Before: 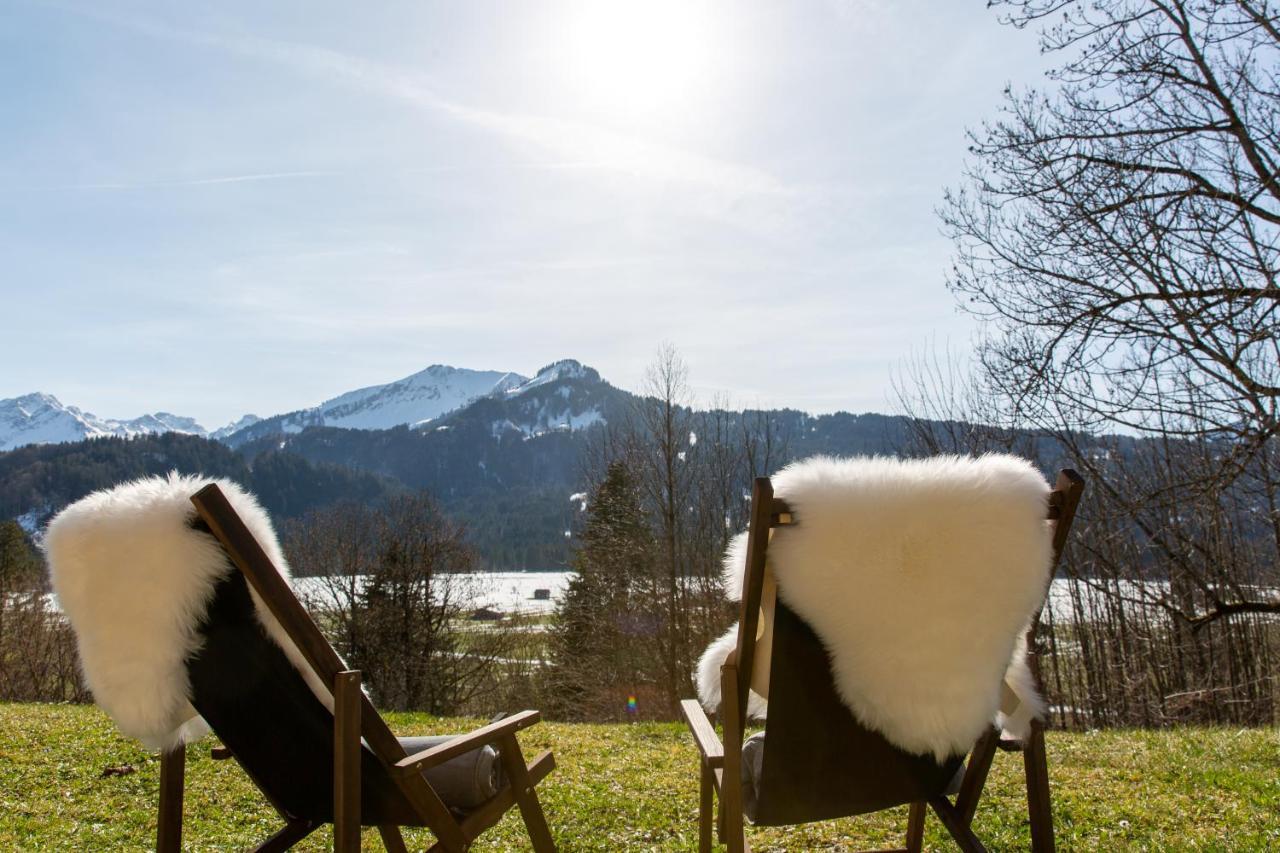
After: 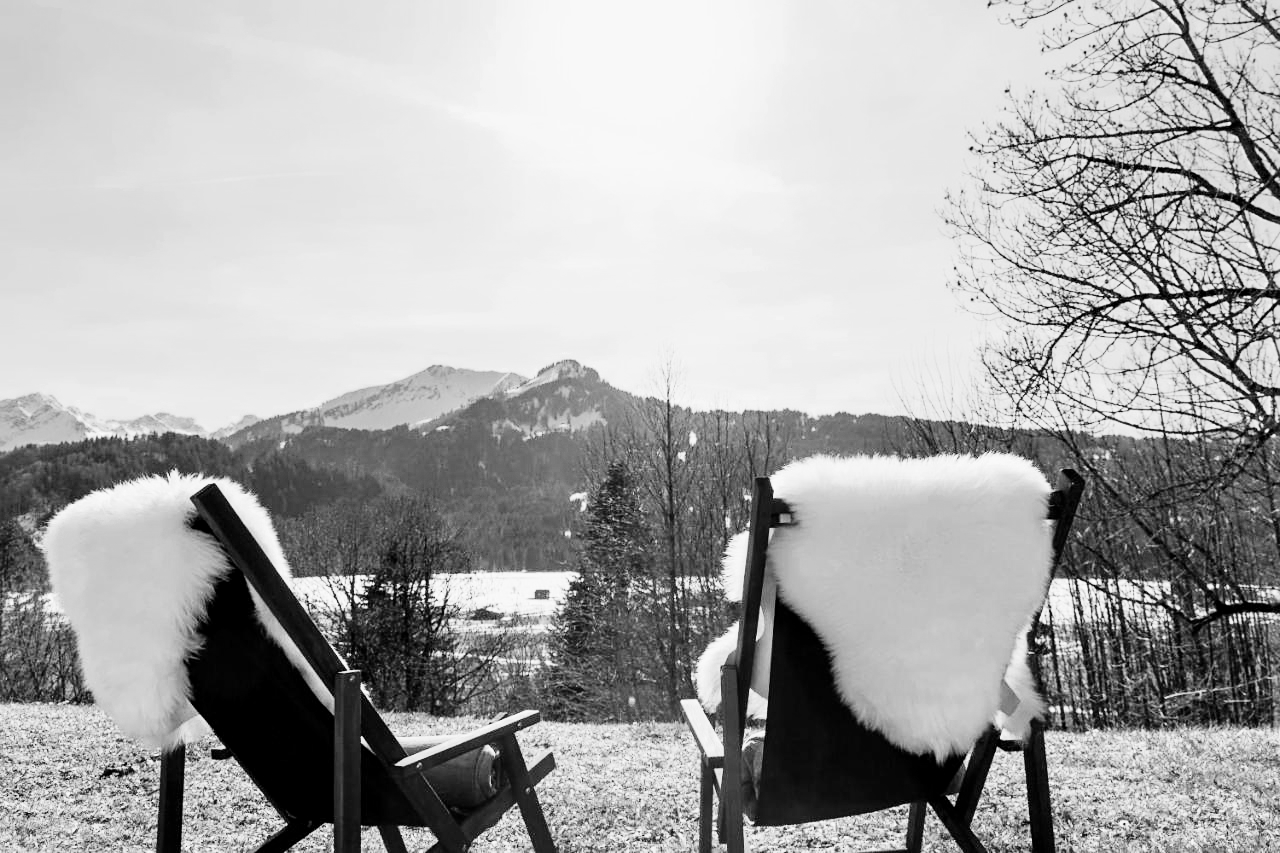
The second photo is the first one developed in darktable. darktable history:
contrast equalizer: octaves 7, y [[0.6 ×6], [0.55 ×6], [0 ×6], [0 ×6], [0 ×6]], mix 0.3
color zones: curves: ch0 [(0, 0.5) (0.125, 0.4) (0.25, 0.5) (0.375, 0.4) (0.5, 0.4) (0.625, 0.35) (0.75, 0.35) (0.875, 0.5)]; ch1 [(0, 0.35) (0.125, 0.45) (0.25, 0.35) (0.375, 0.35) (0.5, 0.35) (0.625, 0.35) (0.75, 0.45) (0.875, 0.35)]; ch2 [(0, 0.6) (0.125, 0.5) (0.25, 0.5) (0.375, 0.6) (0.5, 0.6) (0.625, 0.5) (0.75, 0.5) (0.875, 0.5)]
denoise (profiled): strength 1.2, preserve shadows 0, a [-1, 0, 0], y [[0.5 ×7] ×4, [0 ×7], [0.5 ×7]], compensate highlight preservation false
monochrome: on, module defaults
sharpen: amount 0.2
rgb curve: curves: ch0 [(0, 0) (0.21, 0.15) (0.24, 0.21) (0.5, 0.75) (0.75, 0.96) (0.89, 0.99) (1, 1)]; ch1 [(0, 0.02) (0.21, 0.13) (0.25, 0.2) (0.5, 0.67) (0.75, 0.9) (0.89, 0.97) (1, 1)]; ch2 [(0, 0.02) (0.21, 0.13) (0.25, 0.2) (0.5, 0.67) (0.75, 0.9) (0.89, 0.97) (1, 1)], compensate middle gray true
color balance rgb: shadows lift › chroma 1%, shadows lift › hue 113°, highlights gain › chroma 0.2%, highlights gain › hue 333°, perceptual saturation grading › global saturation 20%, perceptual saturation grading › highlights -50%, perceptual saturation grading › shadows 25%, contrast -30%
